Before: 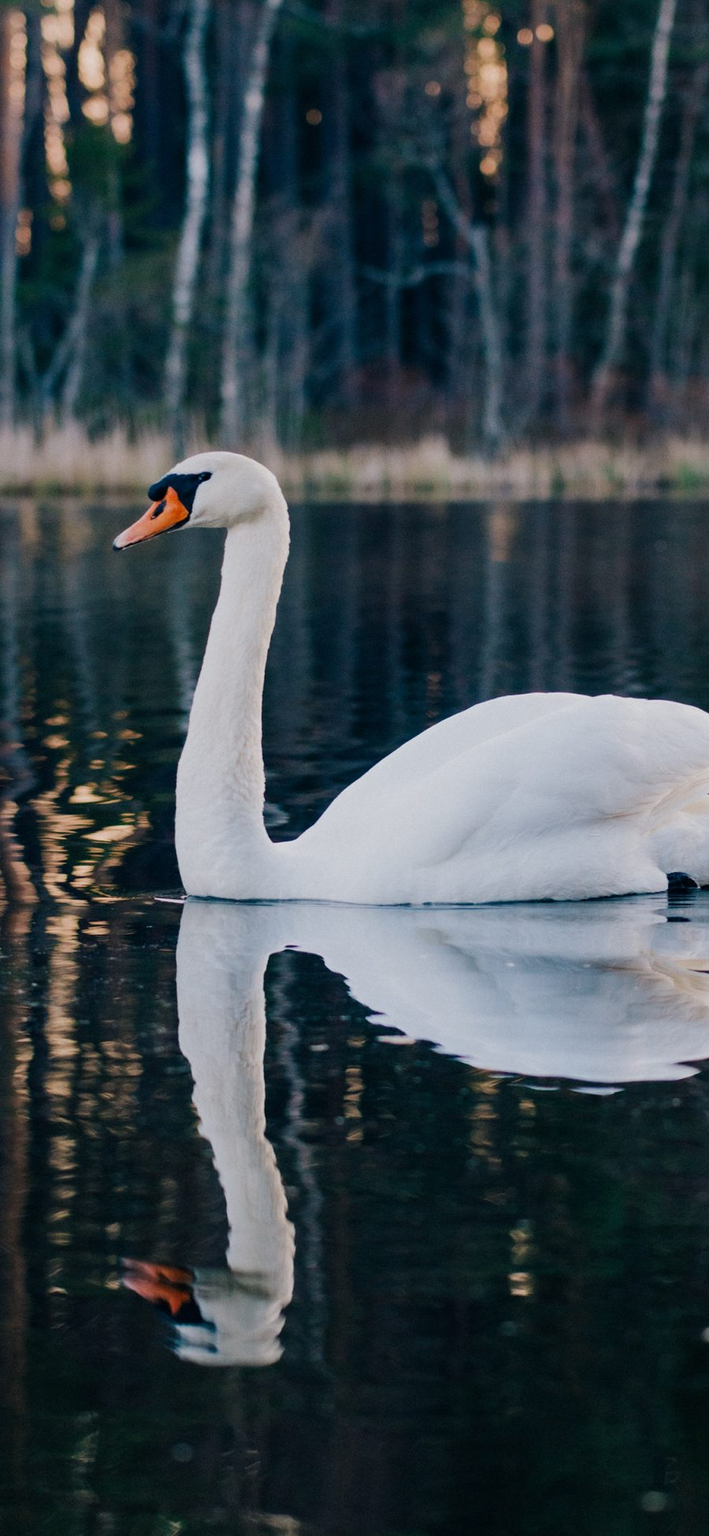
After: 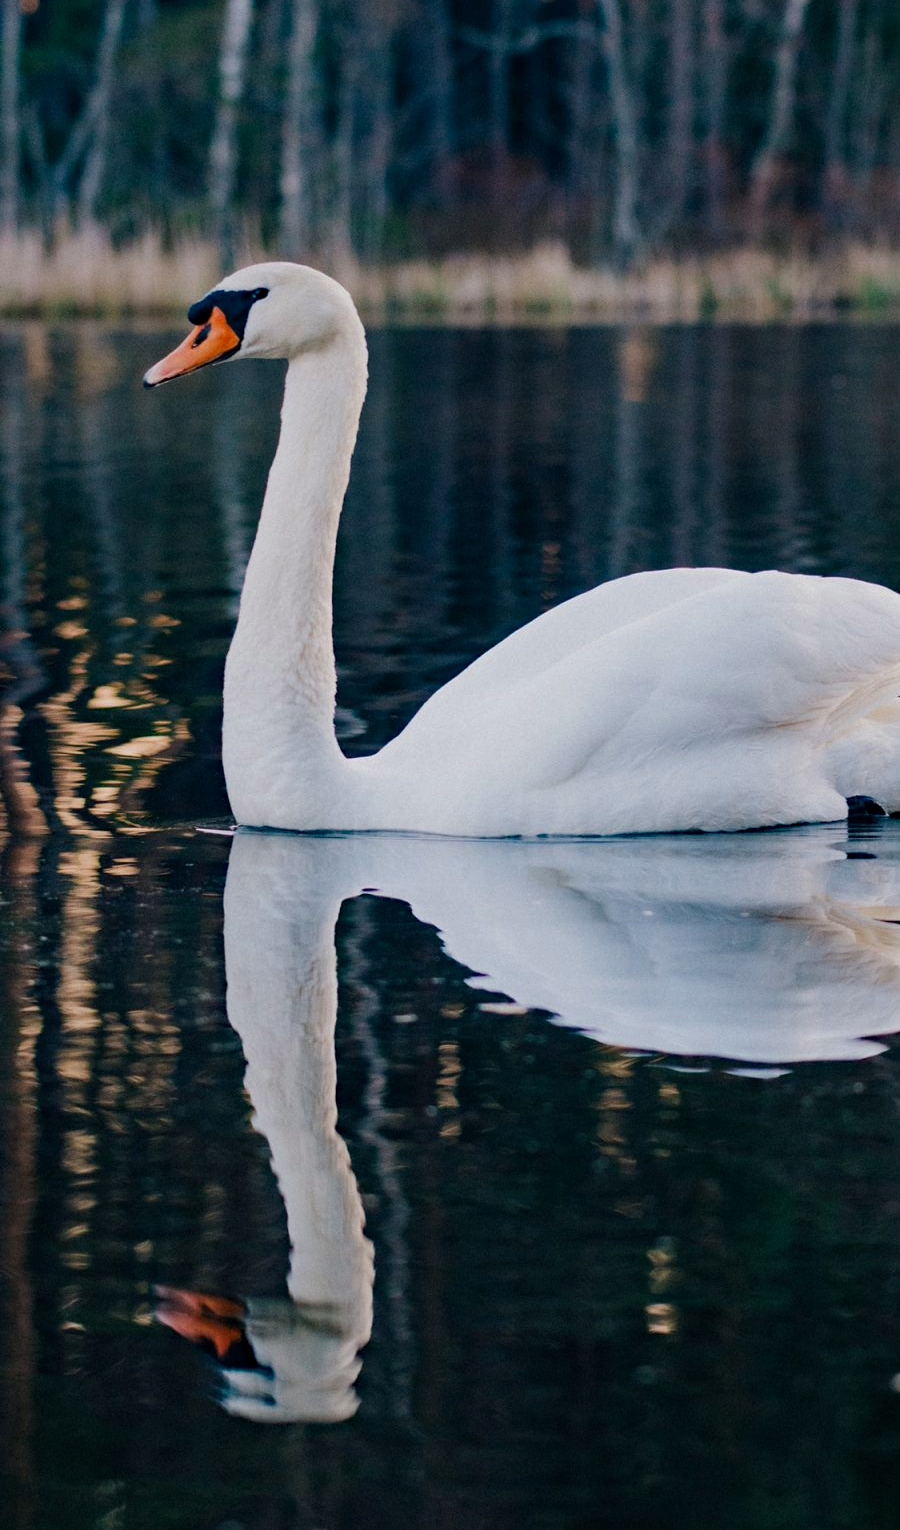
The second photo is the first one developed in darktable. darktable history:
crop and rotate: top 15.989%, bottom 5.466%
haze removal: compatibility mode true, adaptive false
